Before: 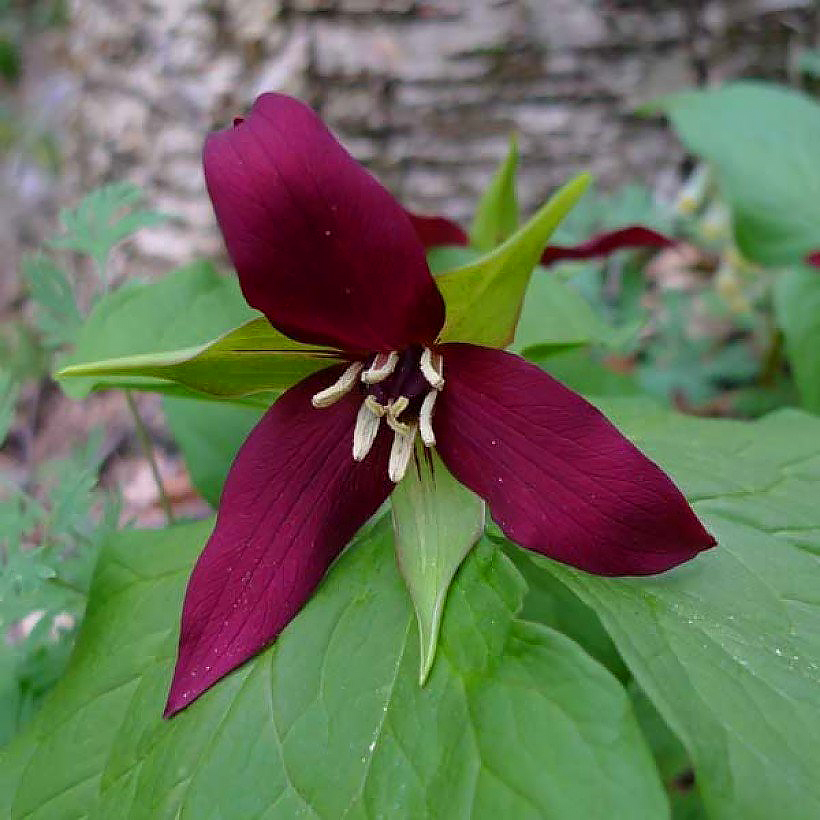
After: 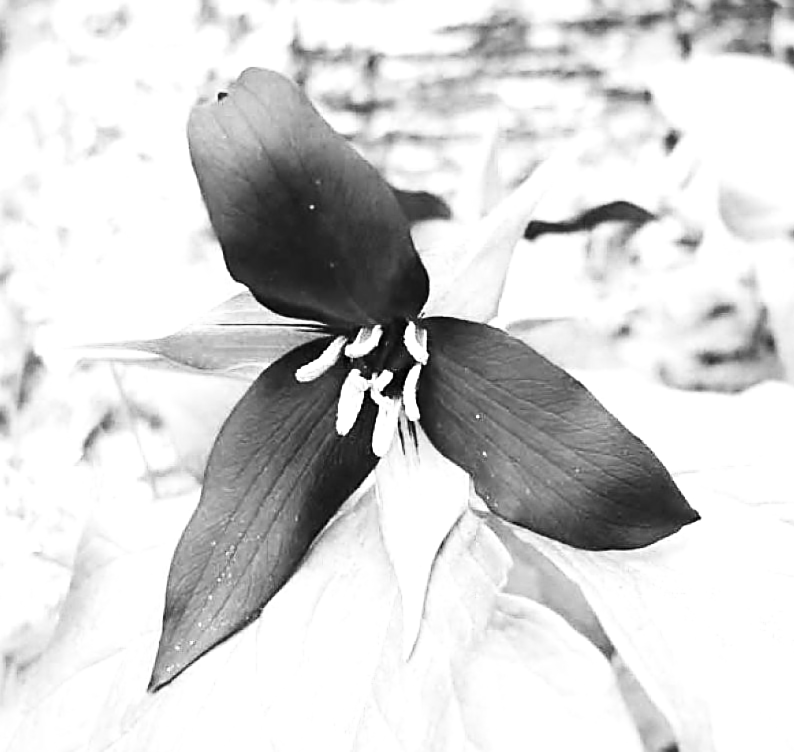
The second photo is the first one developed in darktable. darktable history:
lowpass: radius 0.76, contrast 1.56, saturation 0, unbound 0
crop: left 1.964%, top 3.251%, right 1.122%, bottom 4.933%
exposure: black level correction 0, exposure 2.138 EV, compensate exposure bias true, compensate highlight preservation false
sharpen: on, module defaults
